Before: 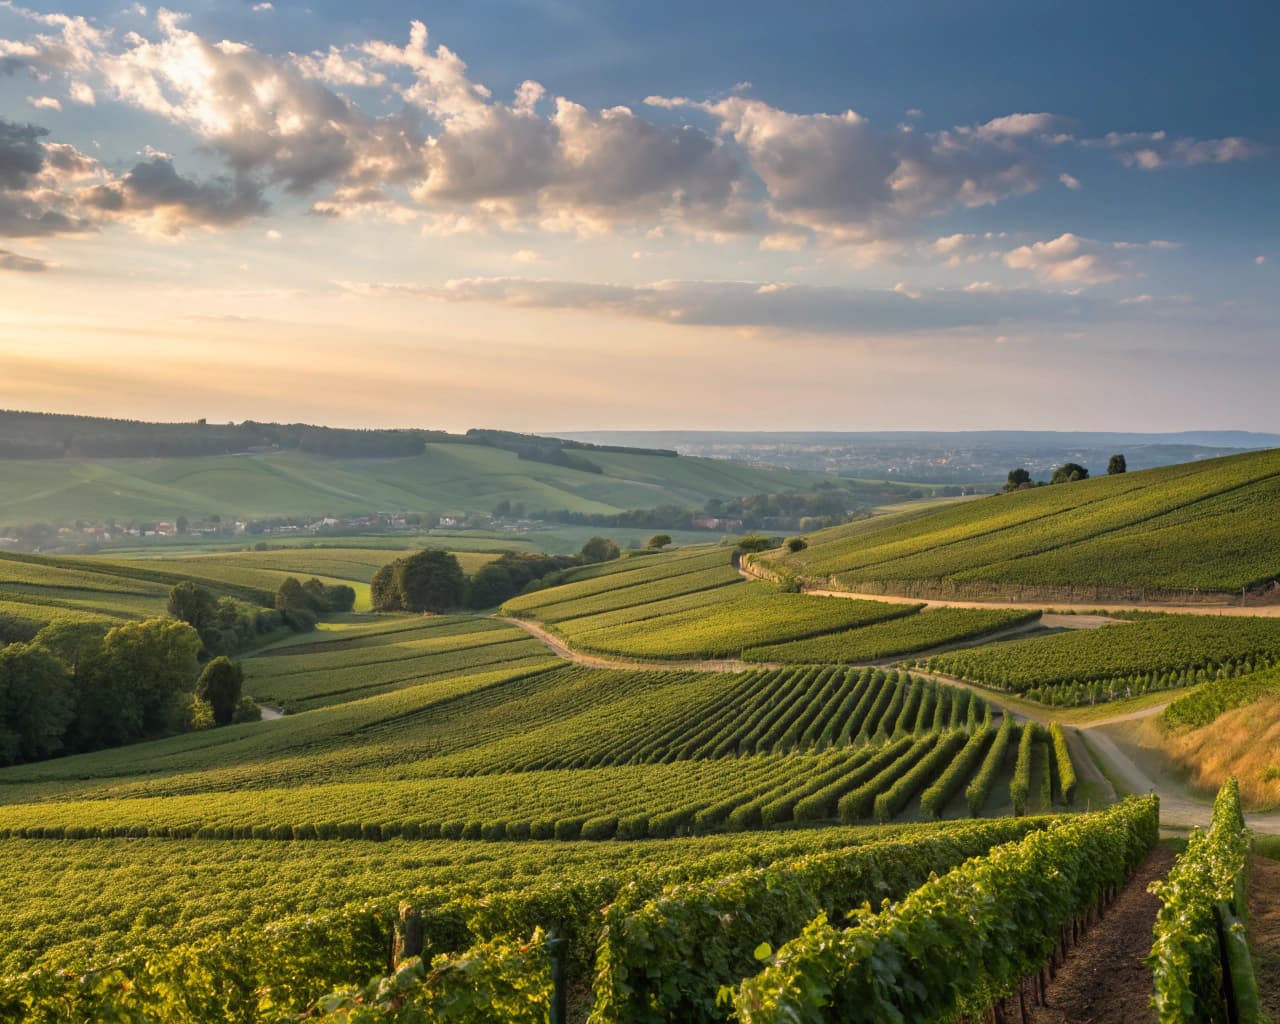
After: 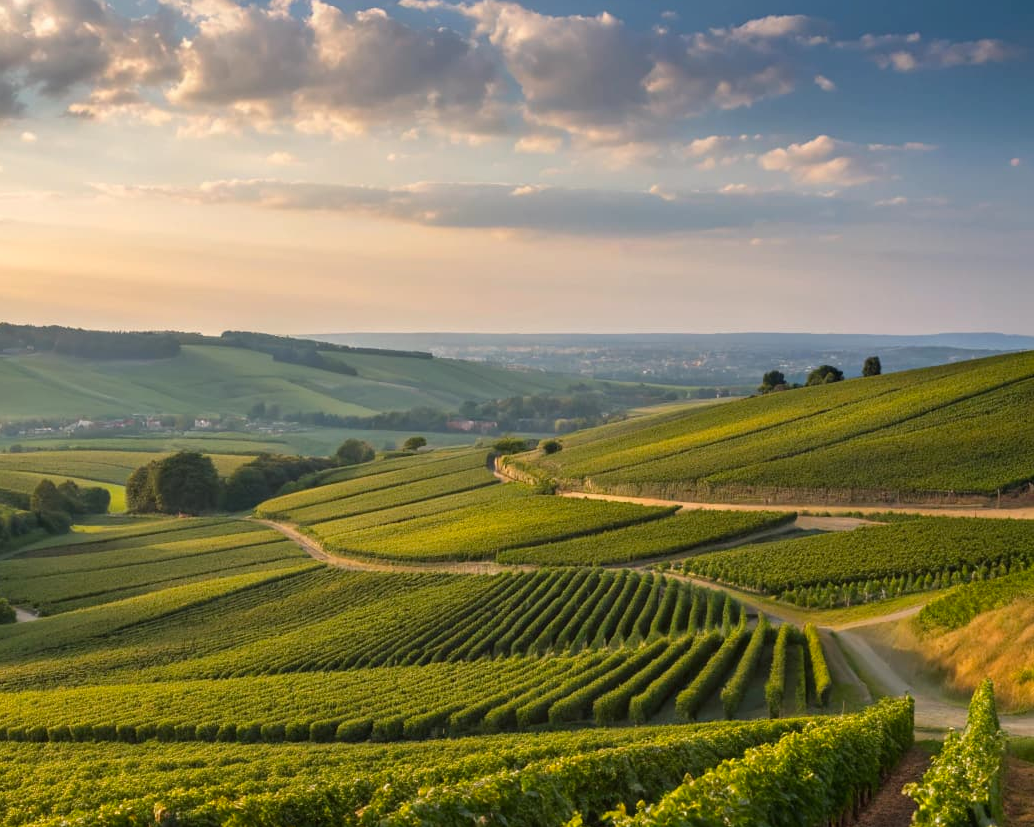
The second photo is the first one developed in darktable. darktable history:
color balance rgb: perceptual saturation grading › global saturation 10%
crop: left 19.159%, top 9.58%, bottom 9.58%
